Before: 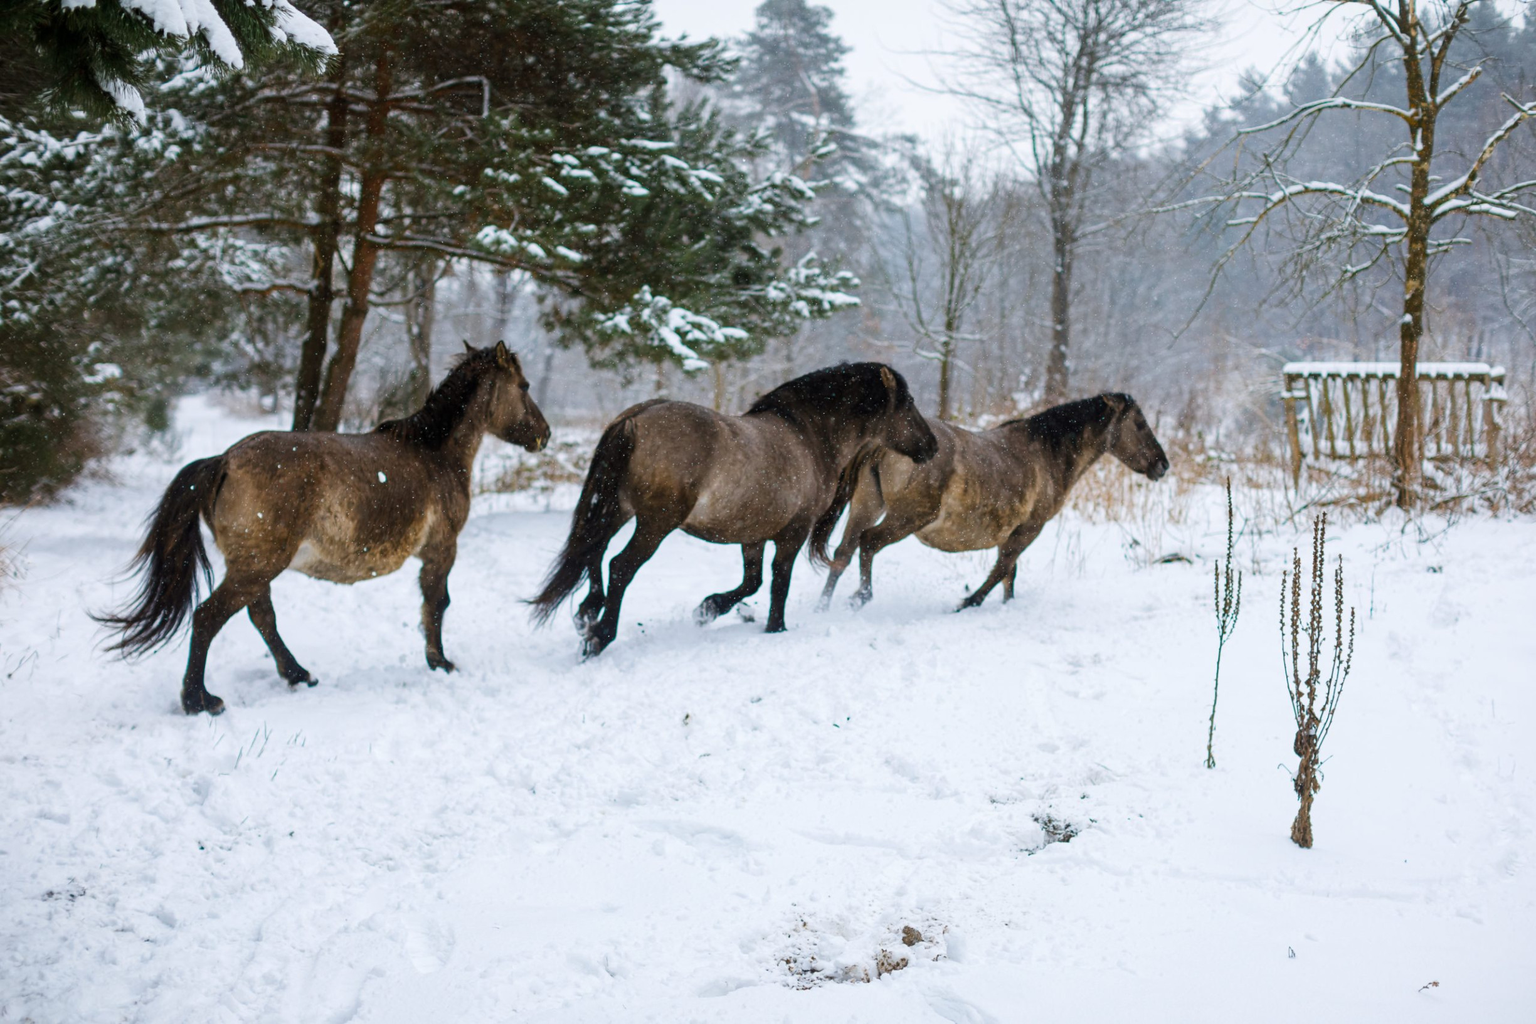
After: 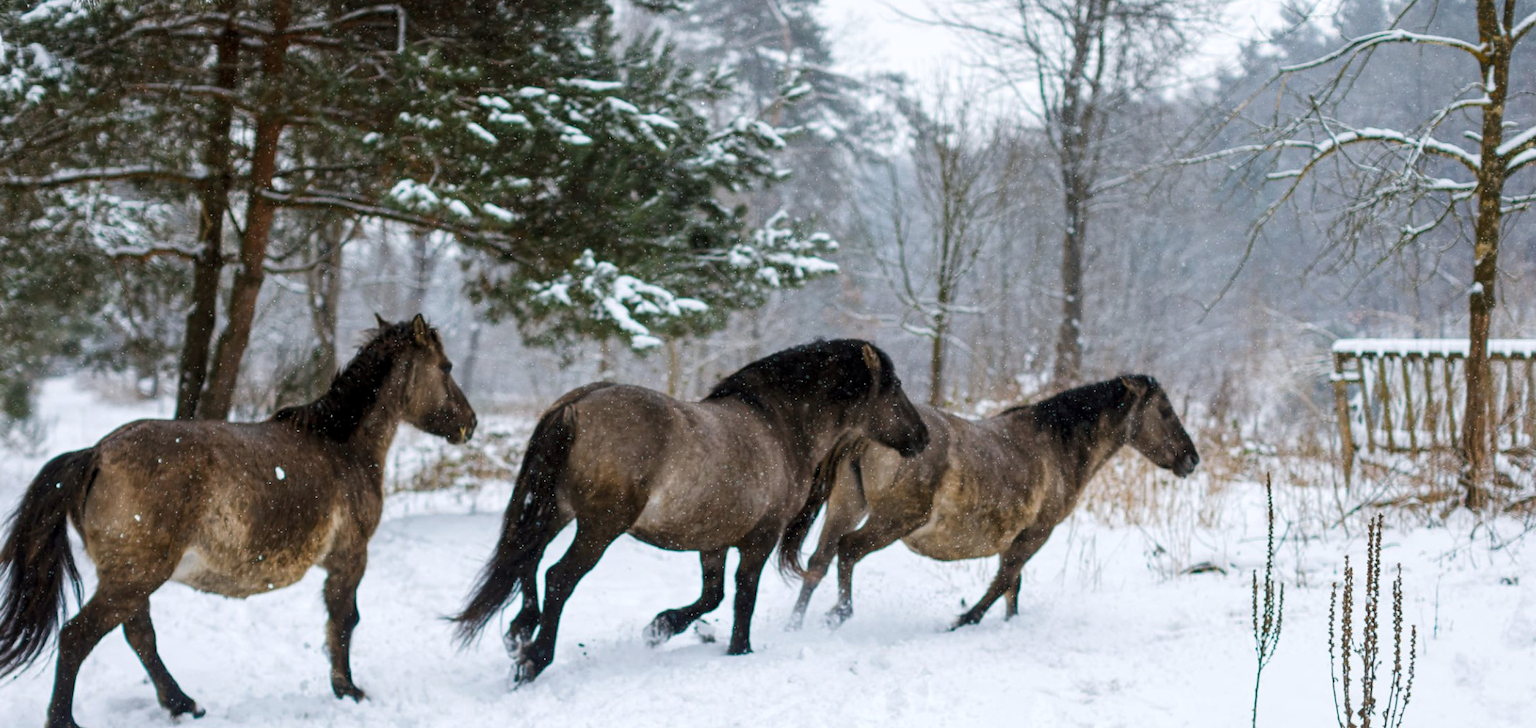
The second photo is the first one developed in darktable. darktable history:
crop and rotate: left 9.299%, top 7.156%, right 5.036%, bottom 31.934%
local contrast: highlights 106%, shadows 102%, detail 119%, midtone range 0.2
contrast brightness saturation: saturation -0.065
